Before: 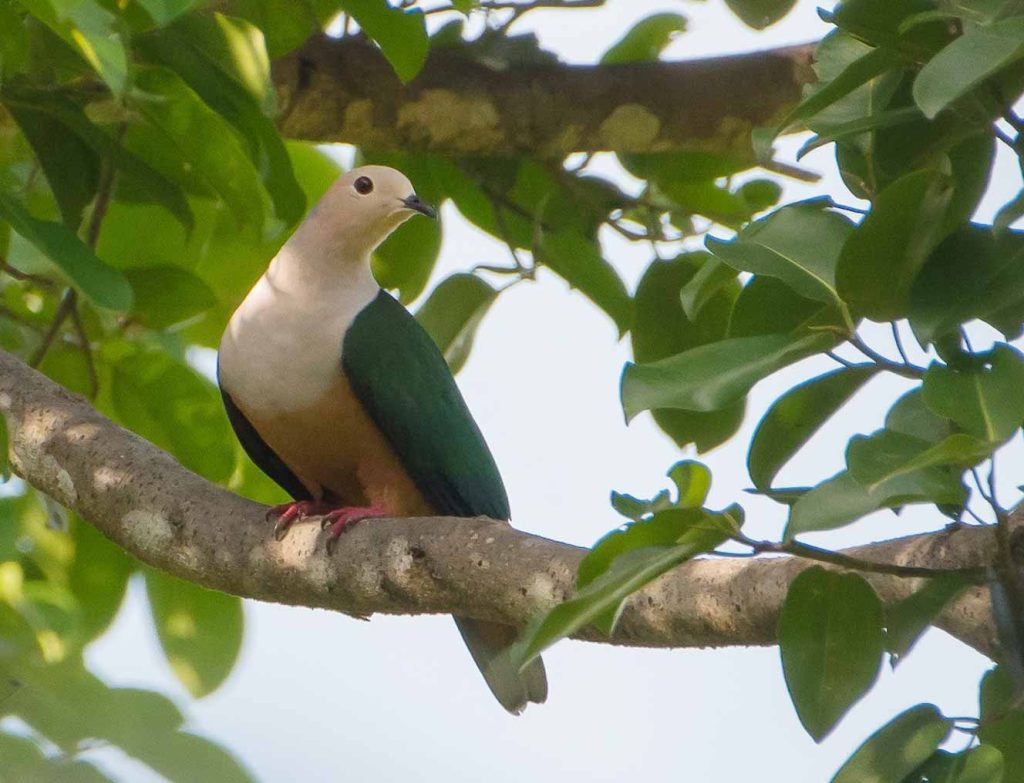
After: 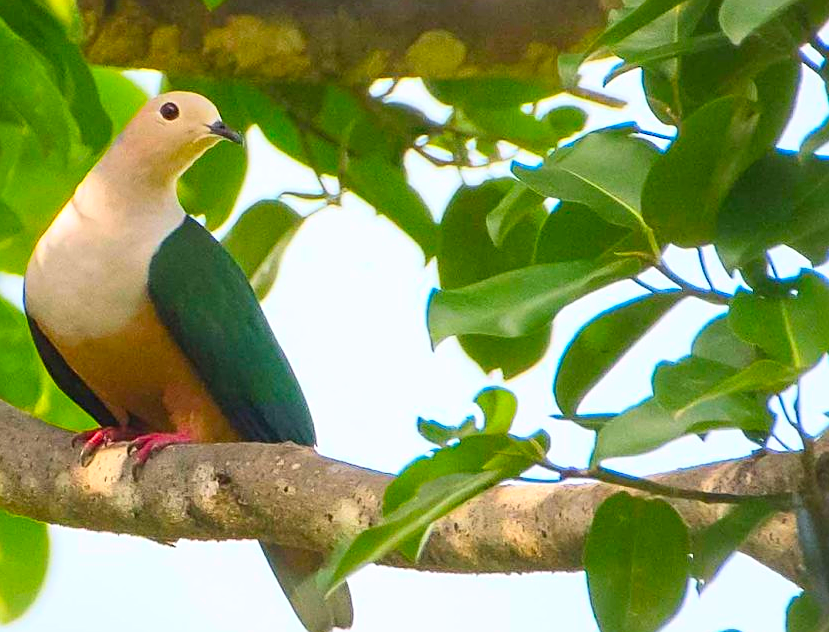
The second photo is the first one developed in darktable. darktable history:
exposure: exposure 0.128 EV, compensate exposure bias true, compensate highlight preservation false
sharpen: on, module defaults
crop: left 19.023%, top 9.511%, right 0.001%, bottom 9.717%
contrast brightness saturation: contrast 0.2, brightness 0.198, saturation 0.782
